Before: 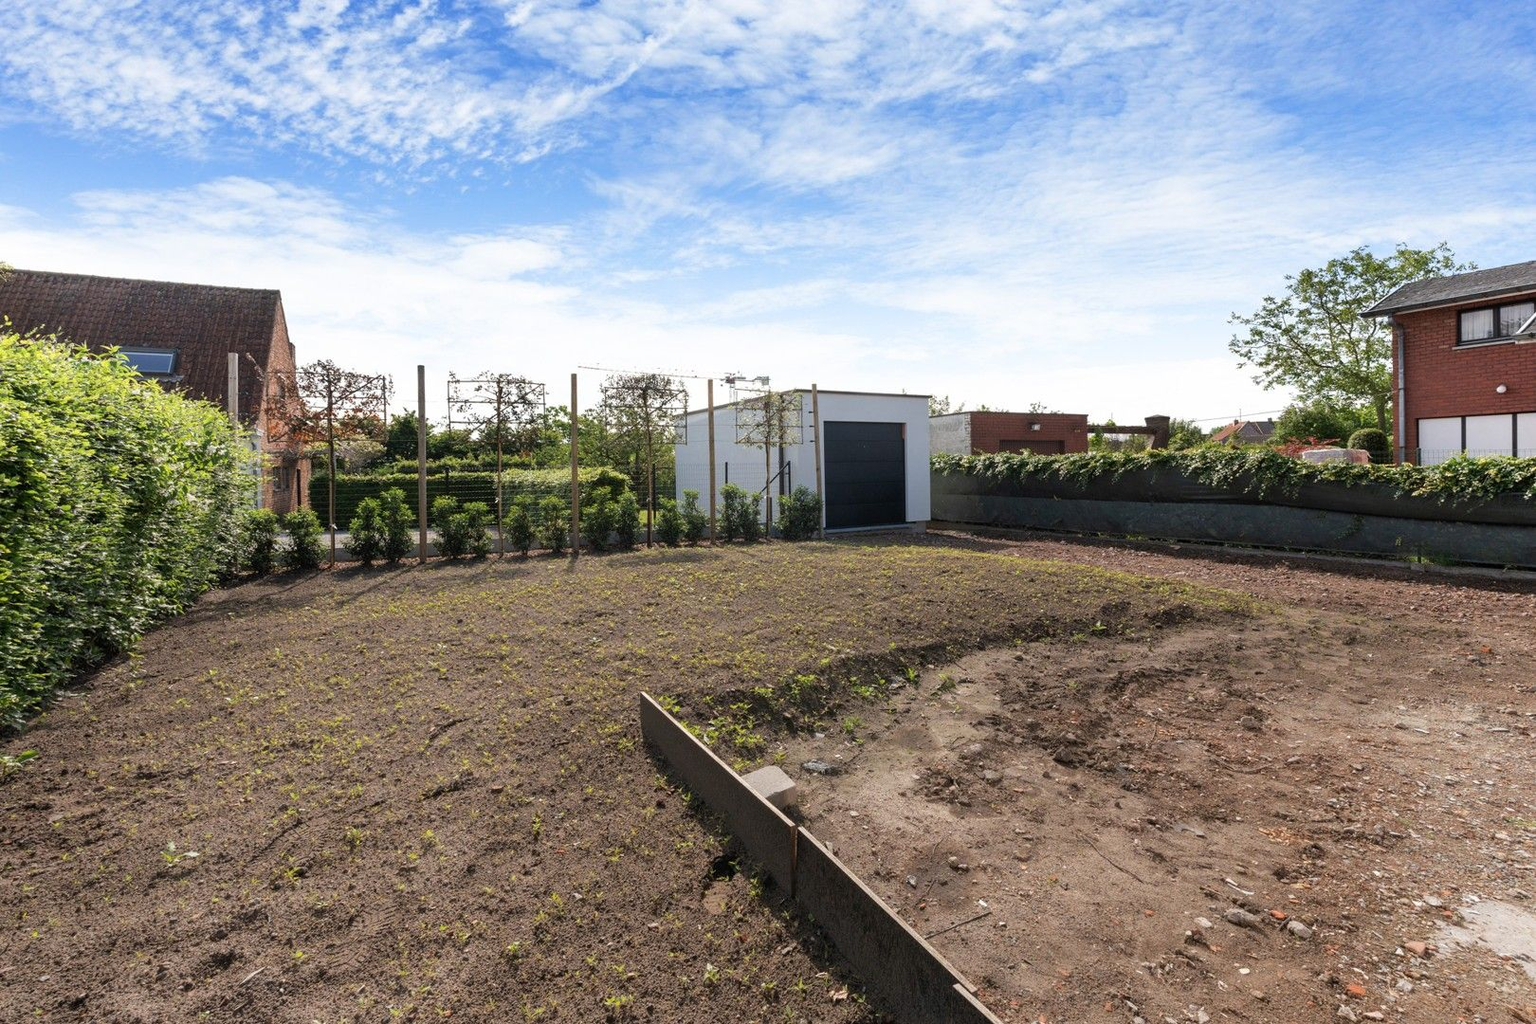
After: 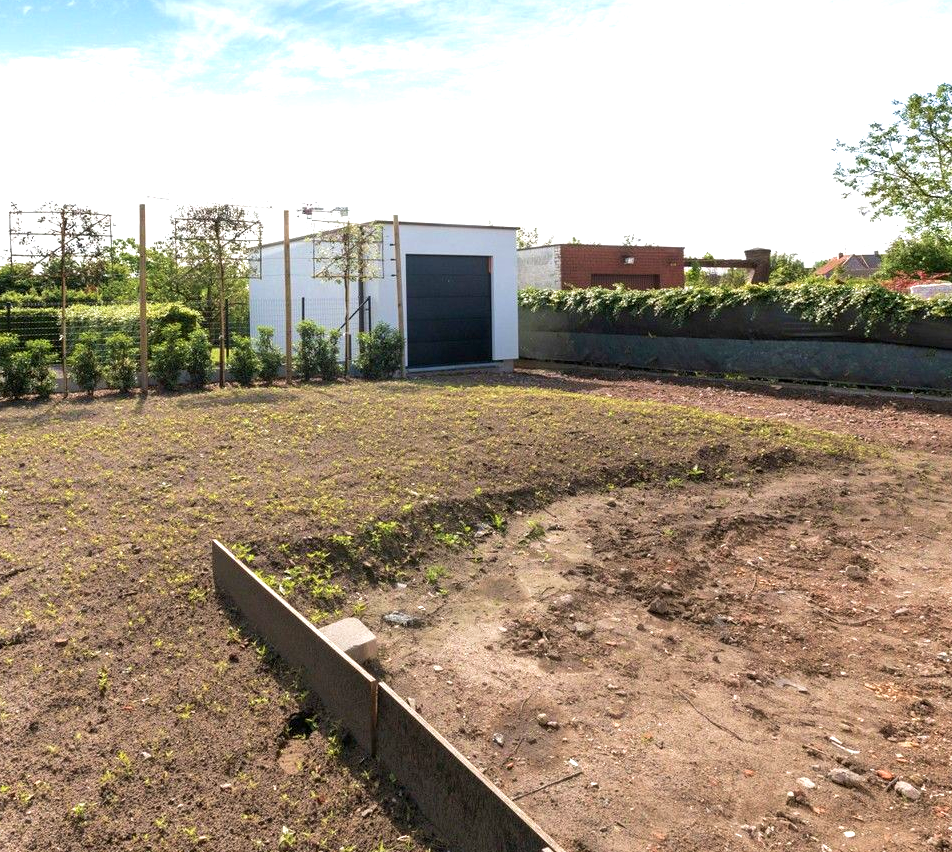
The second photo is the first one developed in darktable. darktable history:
exposure: black level correction 0.001, exposure 0.674 EV, compensate highlight preservation false
velvia: on, module defaults
crop and rotate: left 28.59%, top 17.662%, right 12.635%, bottom 3.389%
